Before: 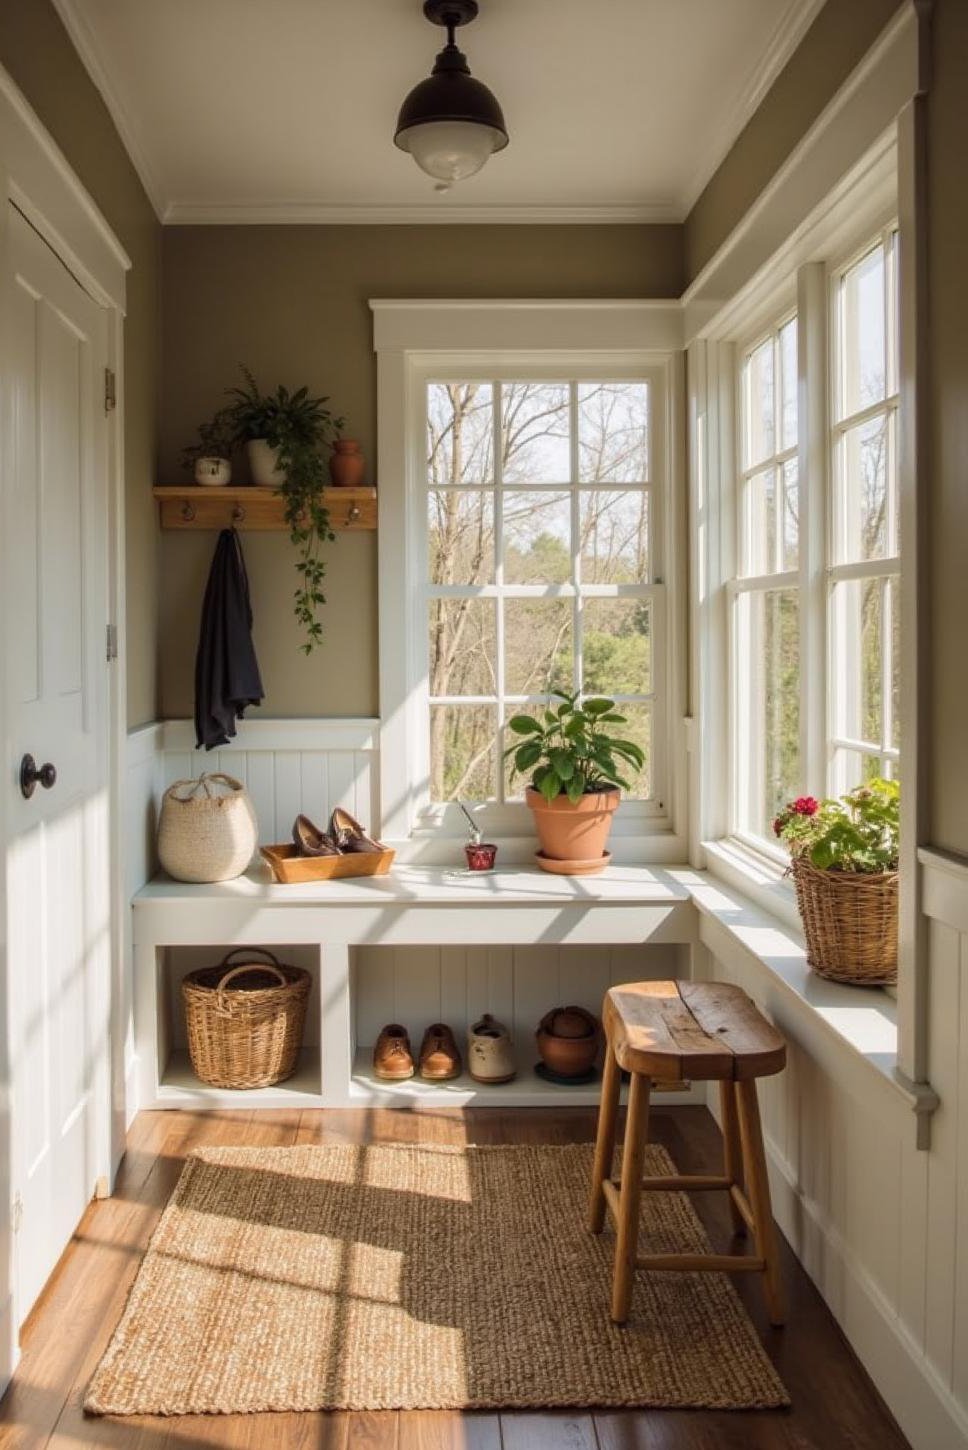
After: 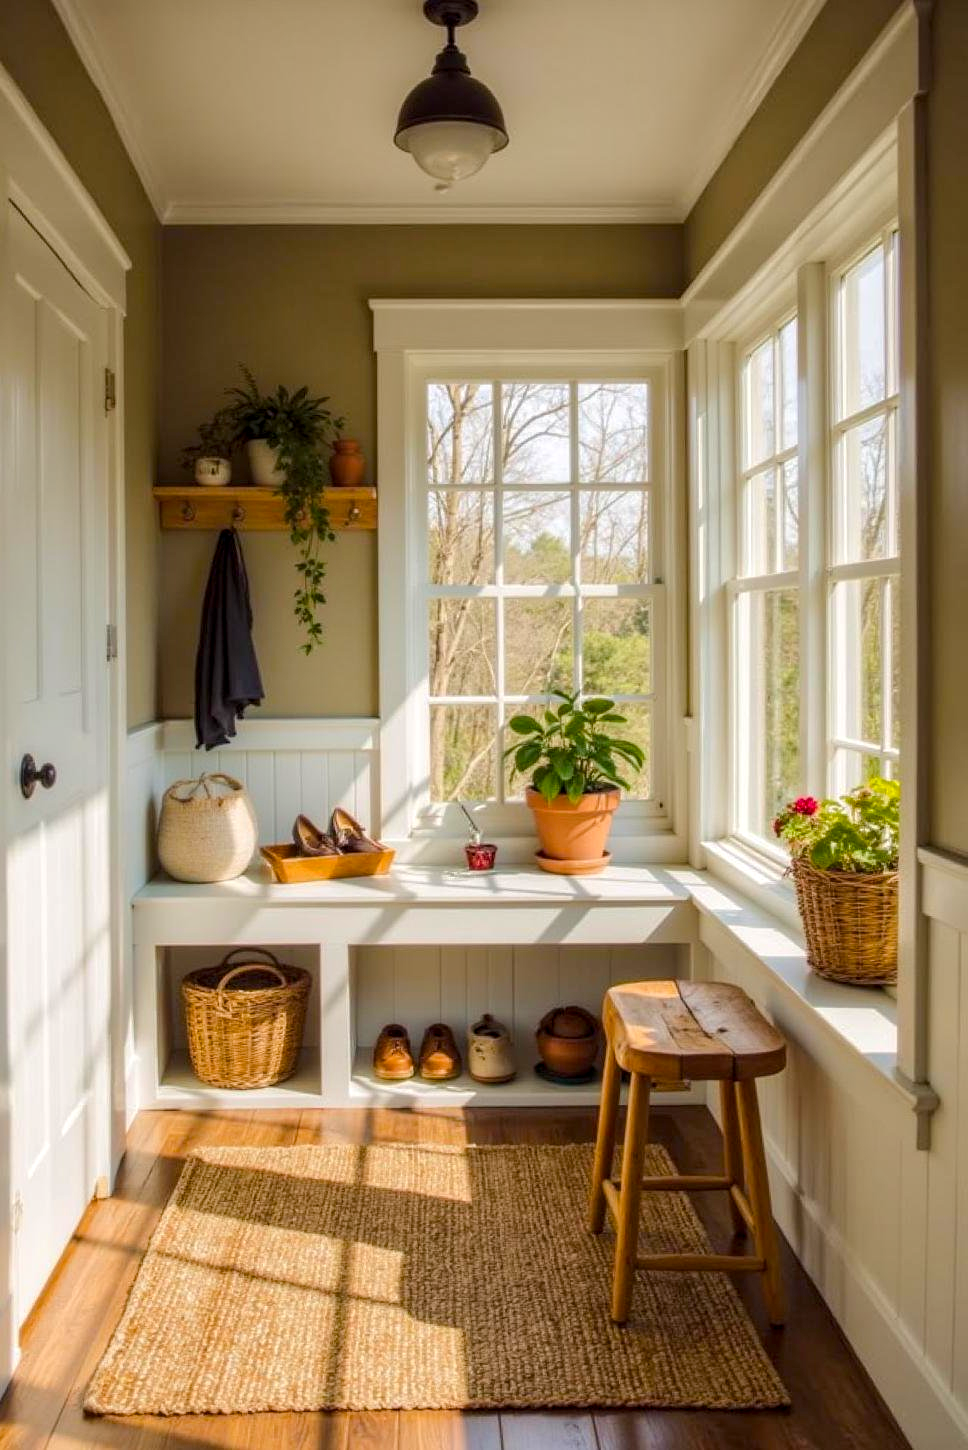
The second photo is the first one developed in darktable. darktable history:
color balance rgb: perceptual saturation grading › global saturation 25%, perceptual brilliance grading › mid-tones 10%, perceptual brilliance grading › shadows 15%, global vibrance 20%
rotate and perspective: automatic cropping off
tone equalizer: -7 EV 0.18 EV, -6 EV 0.12 EV, -5 EV 0.08 EV, -4 EV 0.04 EV, -2 EV -0.02 EV, -1 EV -0.04 EV, +0 EV -0.06 EV, luminance estimator HSV value / RGB max
local contrast: on, module defaults
